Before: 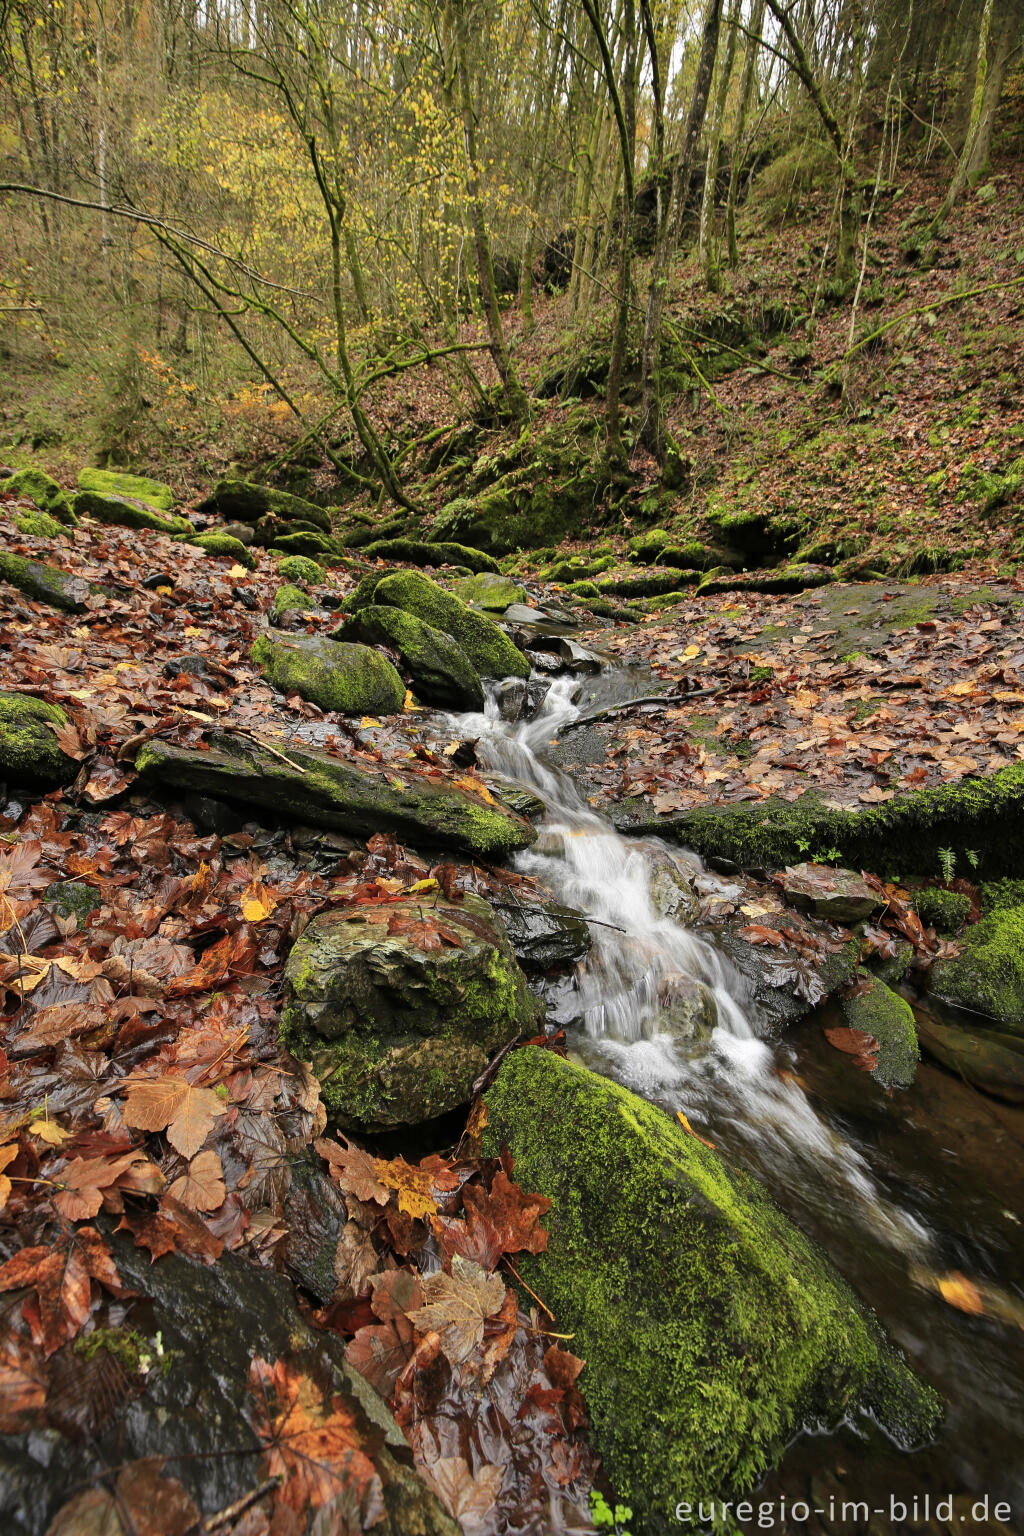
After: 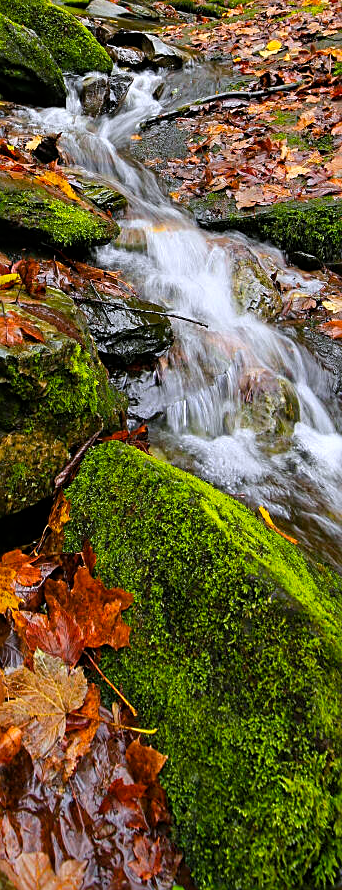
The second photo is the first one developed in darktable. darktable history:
sharpen: on, module defaults
color balance rgb: linear chroma grading › global chroma 41.562%, perceptual saturation grading › global saturation 1.407%, perceptual saturation grading › highlights -3.107%, perceptual saturation grading › mid-tones 4.554%, perceptual saturation grading › shadows 7.004%, global vibrance 20.387%
crop: left 40.914%, top 39.396%, right 25.676%, bottom 2.635%
color calibration: gray › normalize channels true, illuminant as shot in camera, x 0.358, y 0.373, temperature 4628.91 K, gamut compression 0.023
